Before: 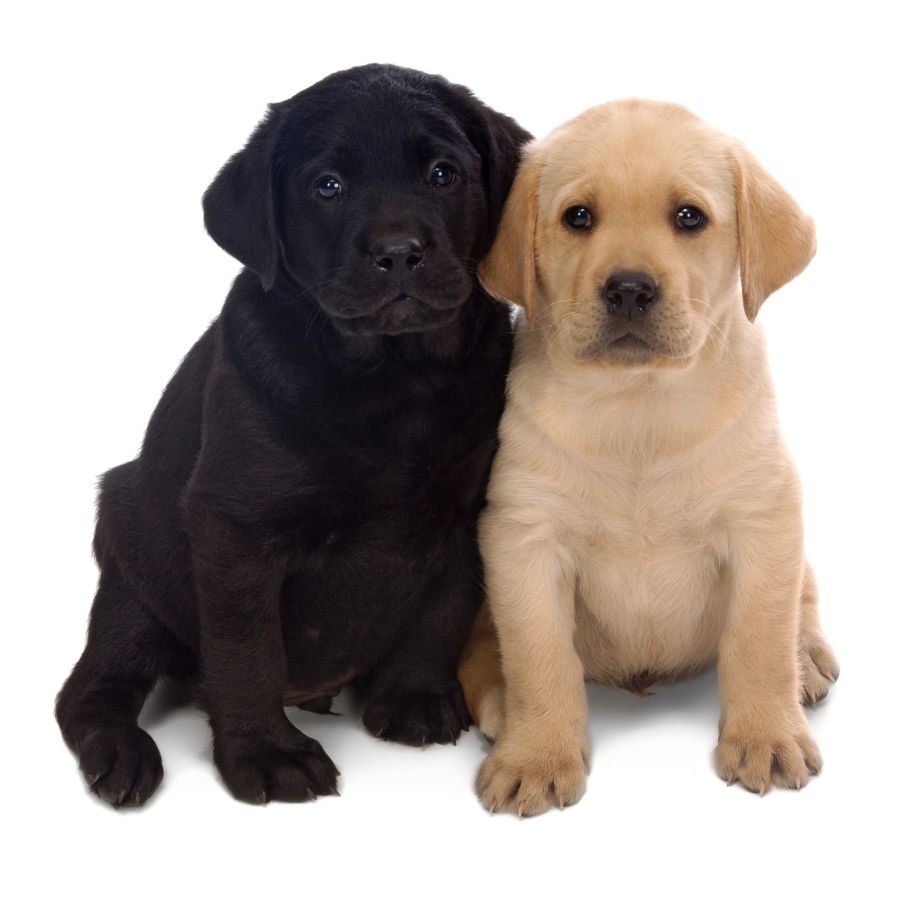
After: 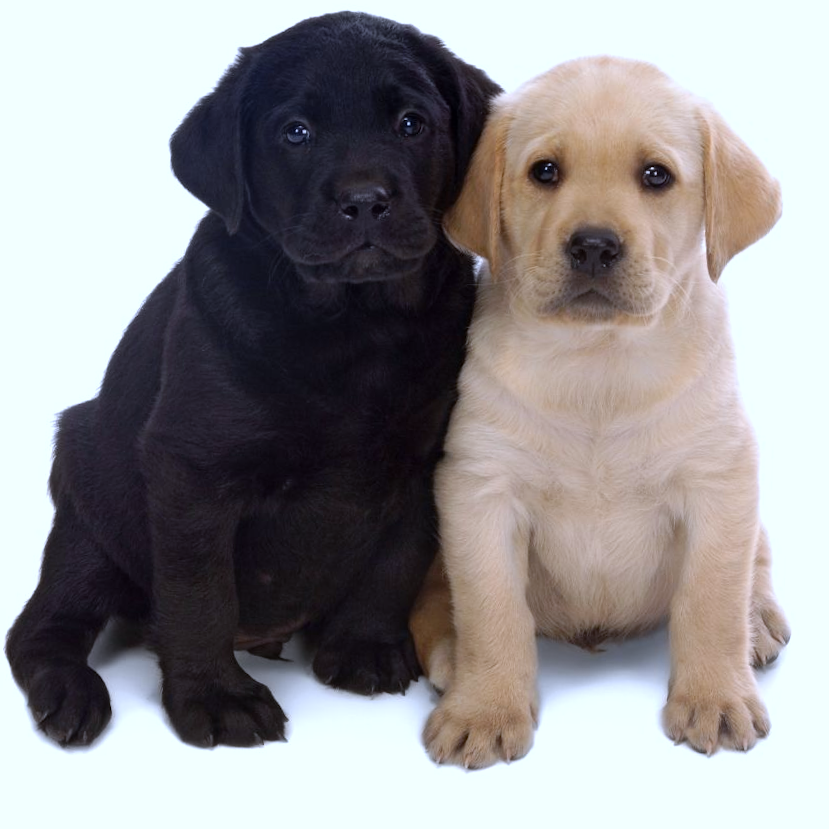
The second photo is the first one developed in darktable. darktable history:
crop and rotate: angle -1.96°, left 3.097%, top 4.154%, right 1.586%, bottom 0.529%
white balance: red 0.948, green 1.02, blue 1.176
